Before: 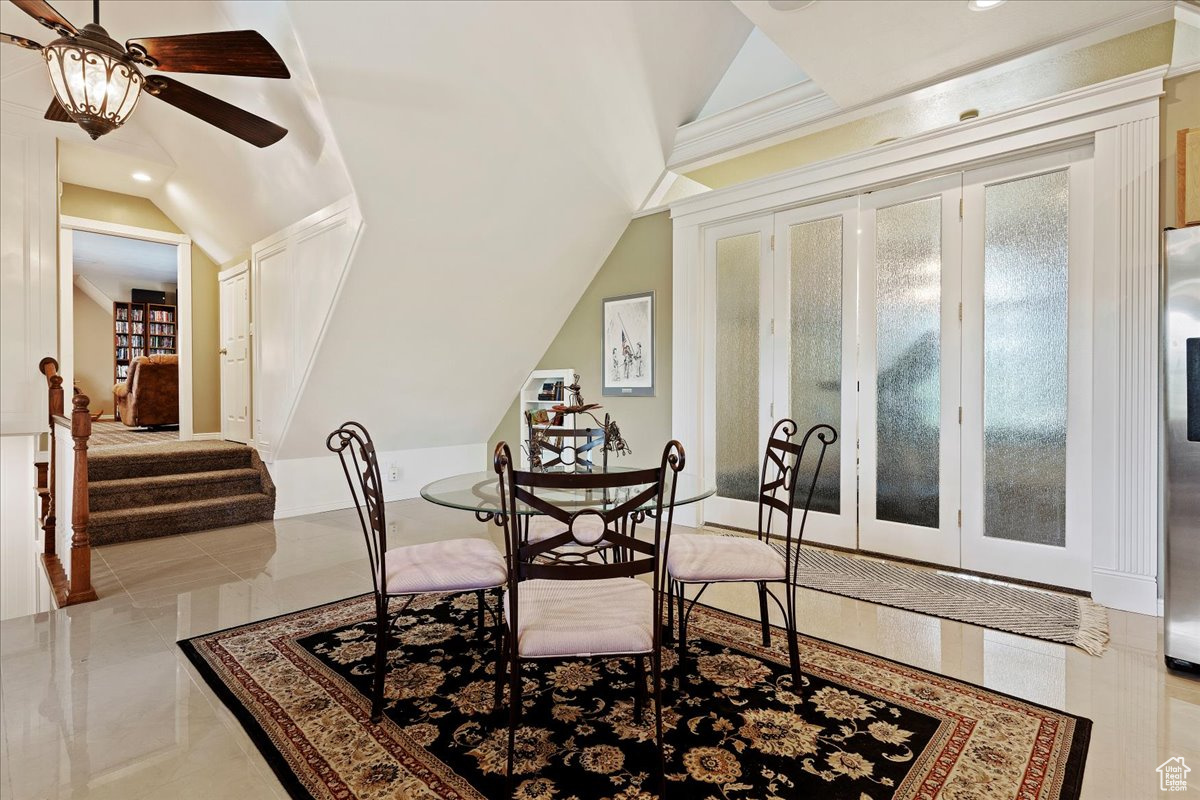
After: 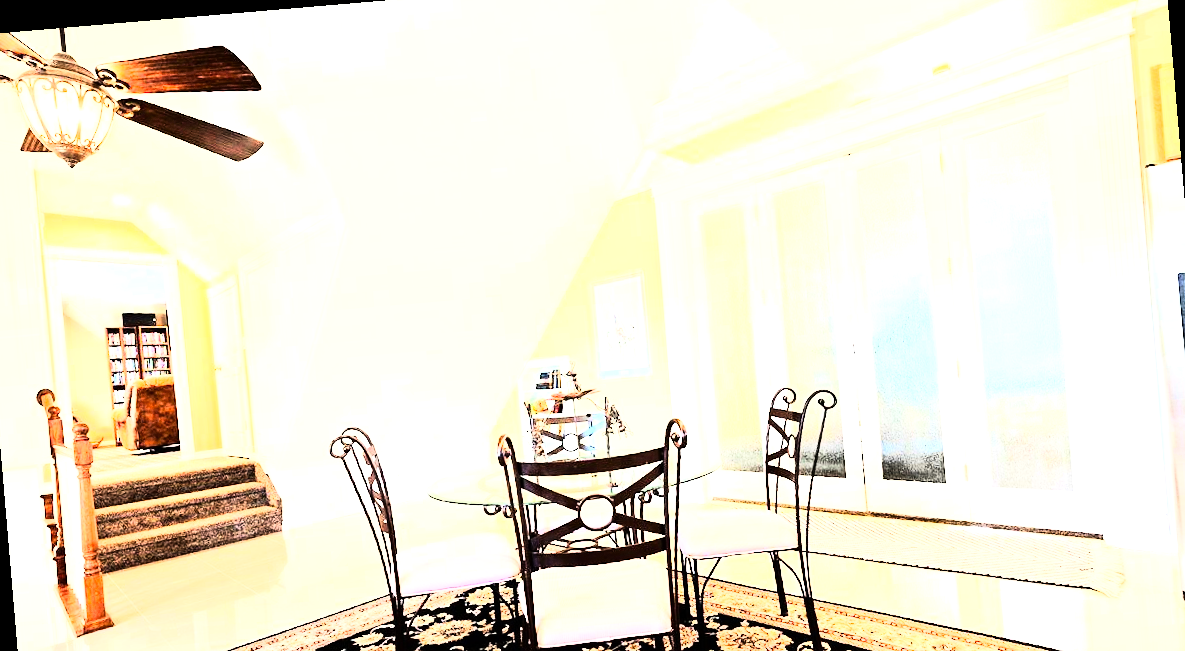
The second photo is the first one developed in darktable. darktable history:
contrast brightness saturation: contrast 0.04, saturation 0.16
crop: left 2.737%, top 7.287%, right 3.421%, bottom 20.179%
exposure: exposure 2.003 EV, compensate highlight preservation false
grain: coarseness 0.09 ISO, strength 16.61%
tone equalizer: -8 EV -0.417 EV, -7 EV -0.389 EV, -6 EV -0.333 EV, -5 EV -0.222 EV, -3 EV 0.222 EV, -2 EV 0.333 EV, -1 EV 0.389 EV, +0 EV 0.417 EV, edges refinement/feathering 500, mask exposure compensation -1.57 EV, preserve details no
rotate and perspective: rotation -4.86°, automatic cropping off
rgb curve: curves: ch0 [(0, 0) (0.21, 0.15) (0.24, 0.21) (0.5, 0.75) (0.75, 0.96) (0.89, 0.99) (1, 1)]; ch1 [(0, 0.02) (0.21, 0.13) (0.25, 0.2) (0.5, 0.67) (0.75, 0.9) (0.89, 0.97) (1, 1)]; ch2 [(0, 0.02) (0.21, 0.13) (0.25, 0.2) (0.5, 0.67) (0.75, 0.9) (0.89, 0.97) (1, 1)], compensate middle gray true
